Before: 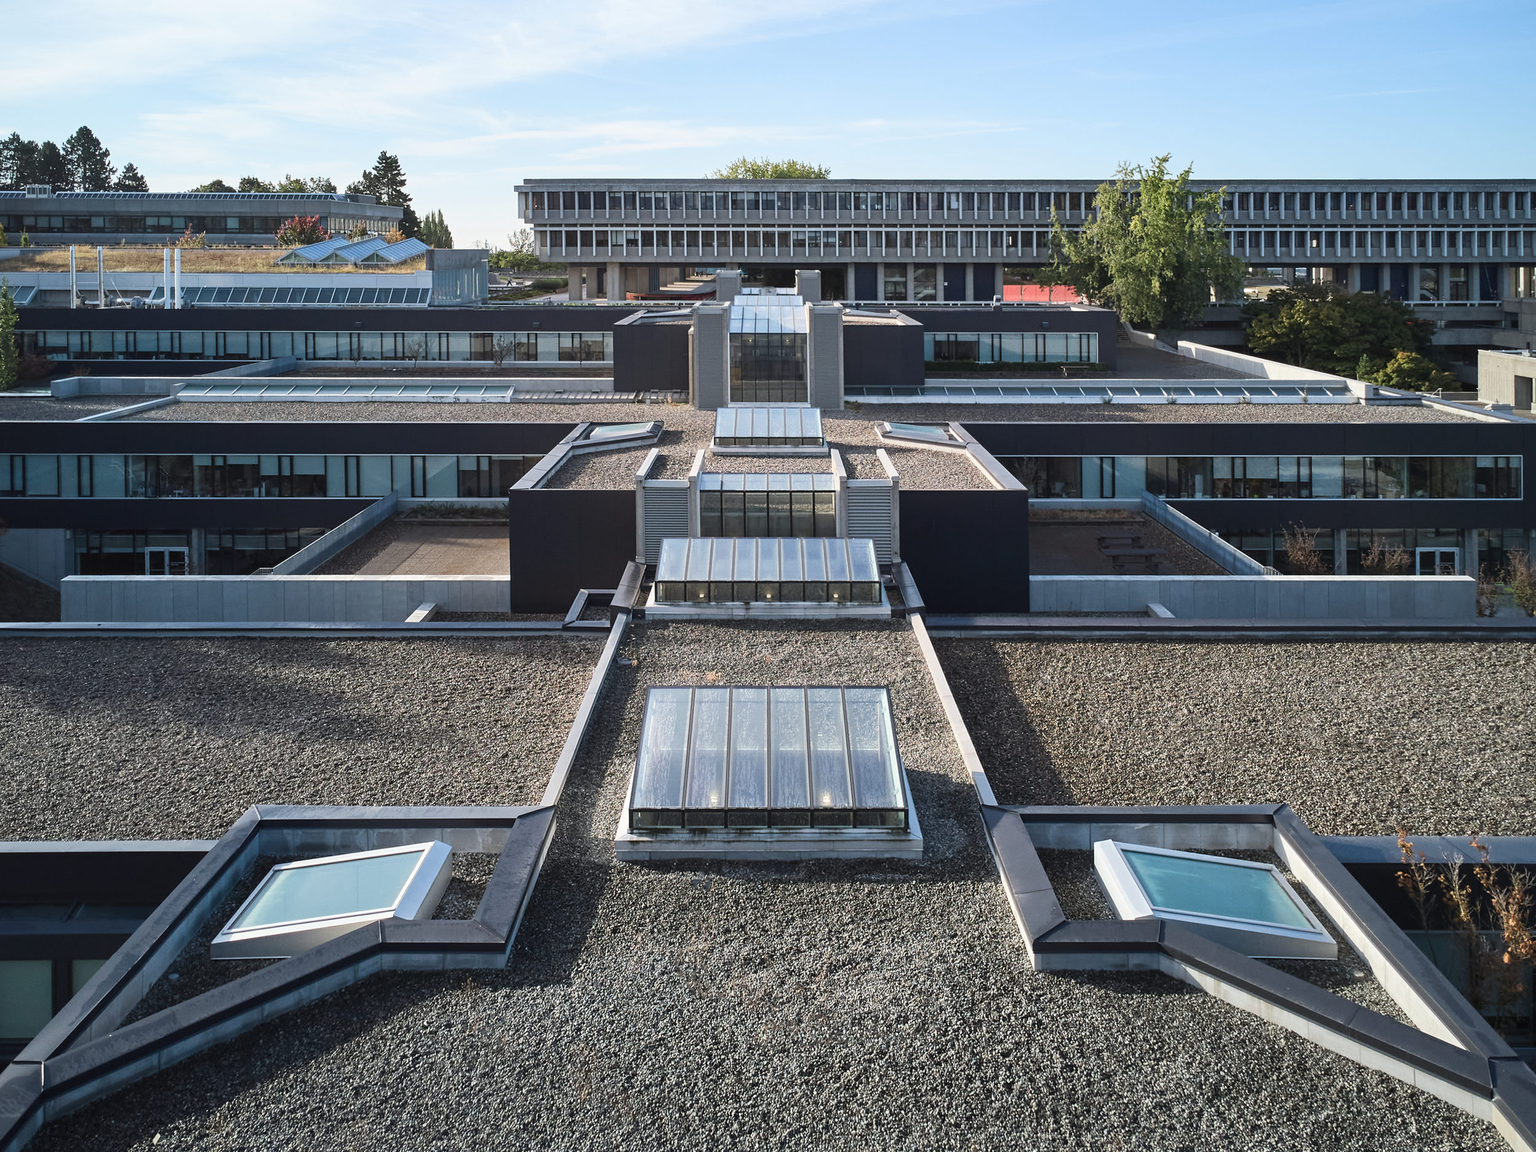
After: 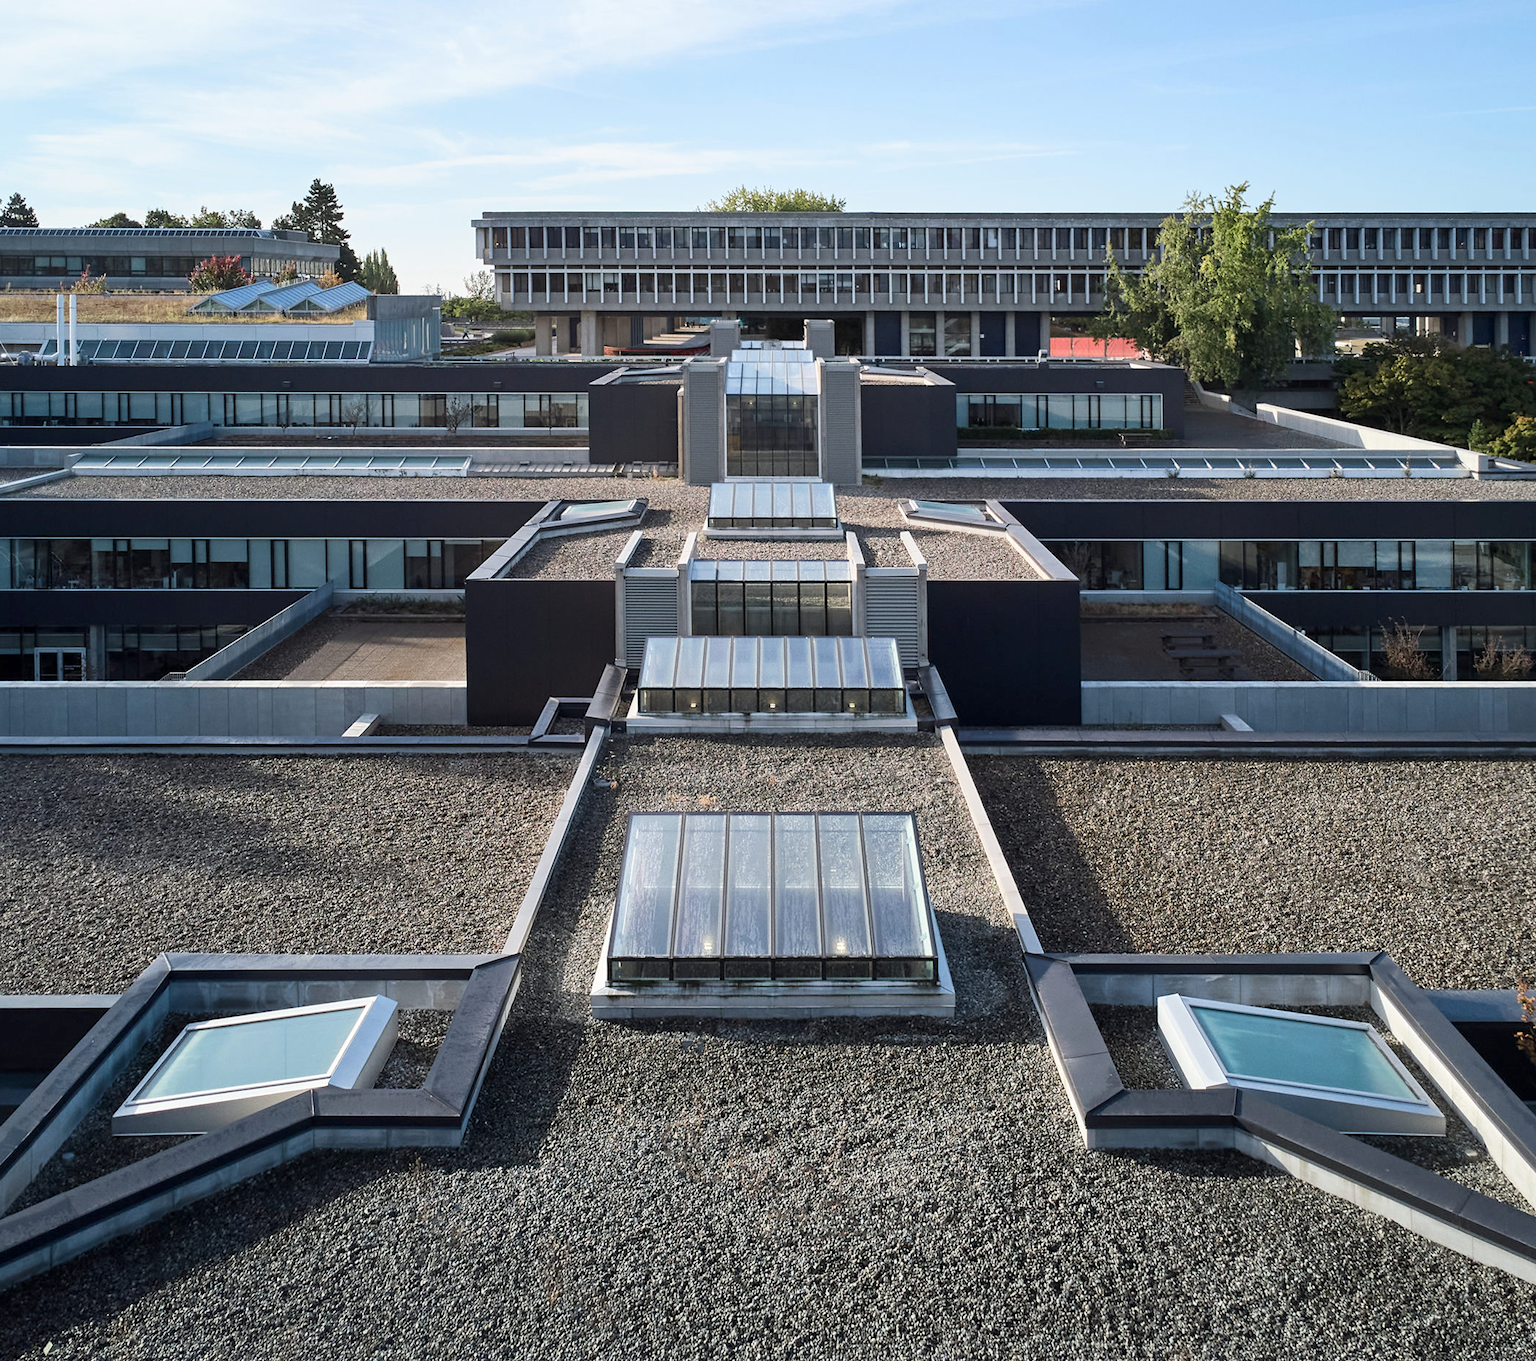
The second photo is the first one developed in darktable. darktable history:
crop: left 7.598%, right 7.873%
exposure: black level correction 0.004, exposure 0.014 EV, compensate highlight preservation false
